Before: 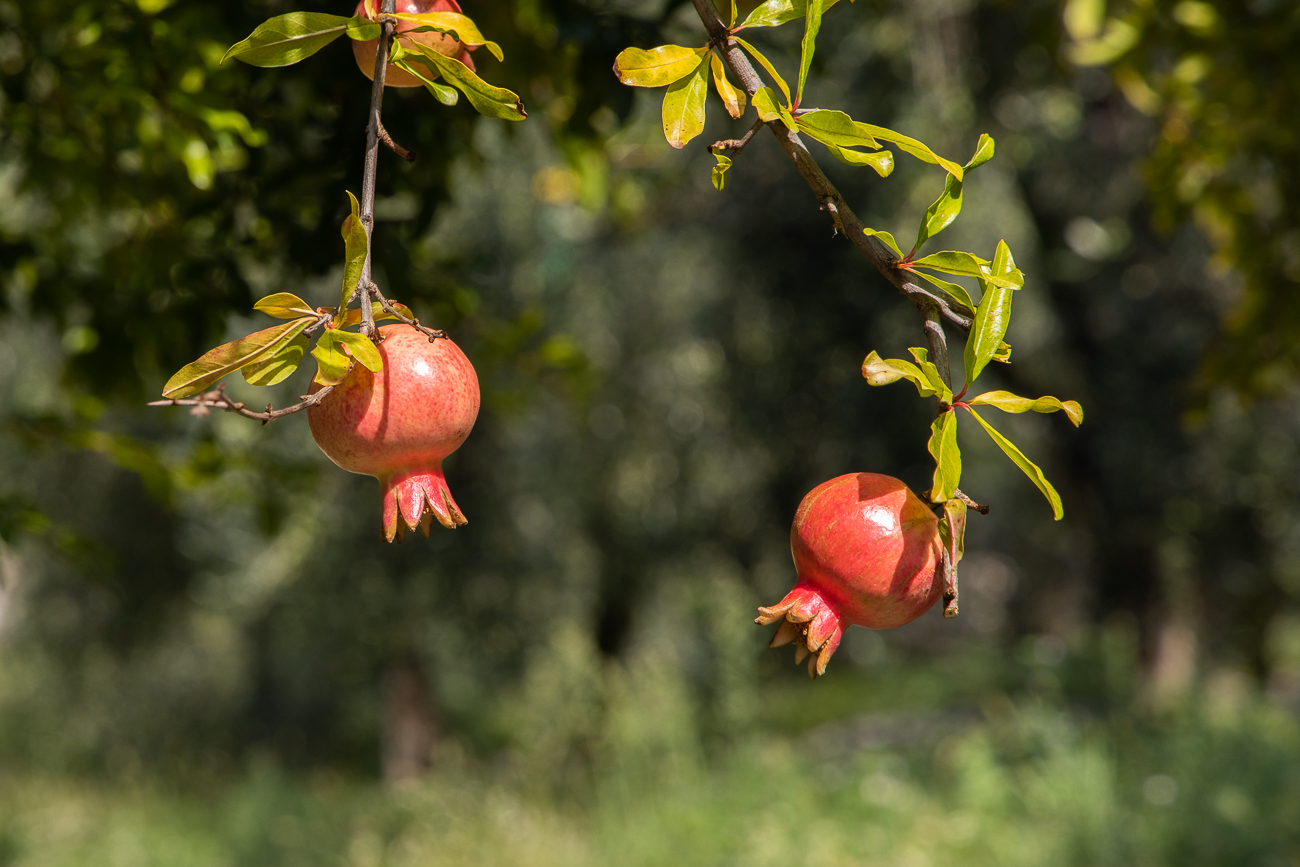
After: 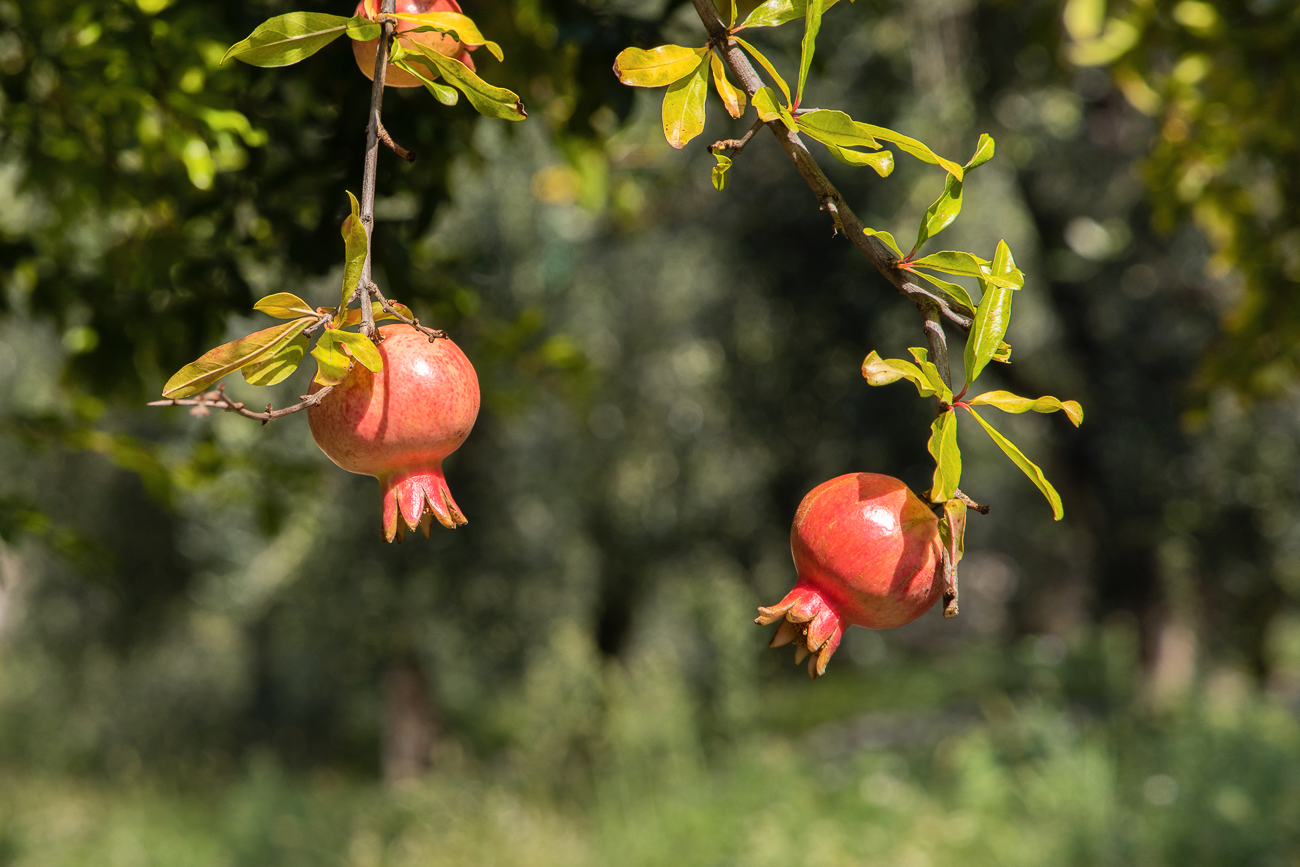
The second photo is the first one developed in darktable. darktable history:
shadows and highlights: radius 136.73, soften with gaussian
